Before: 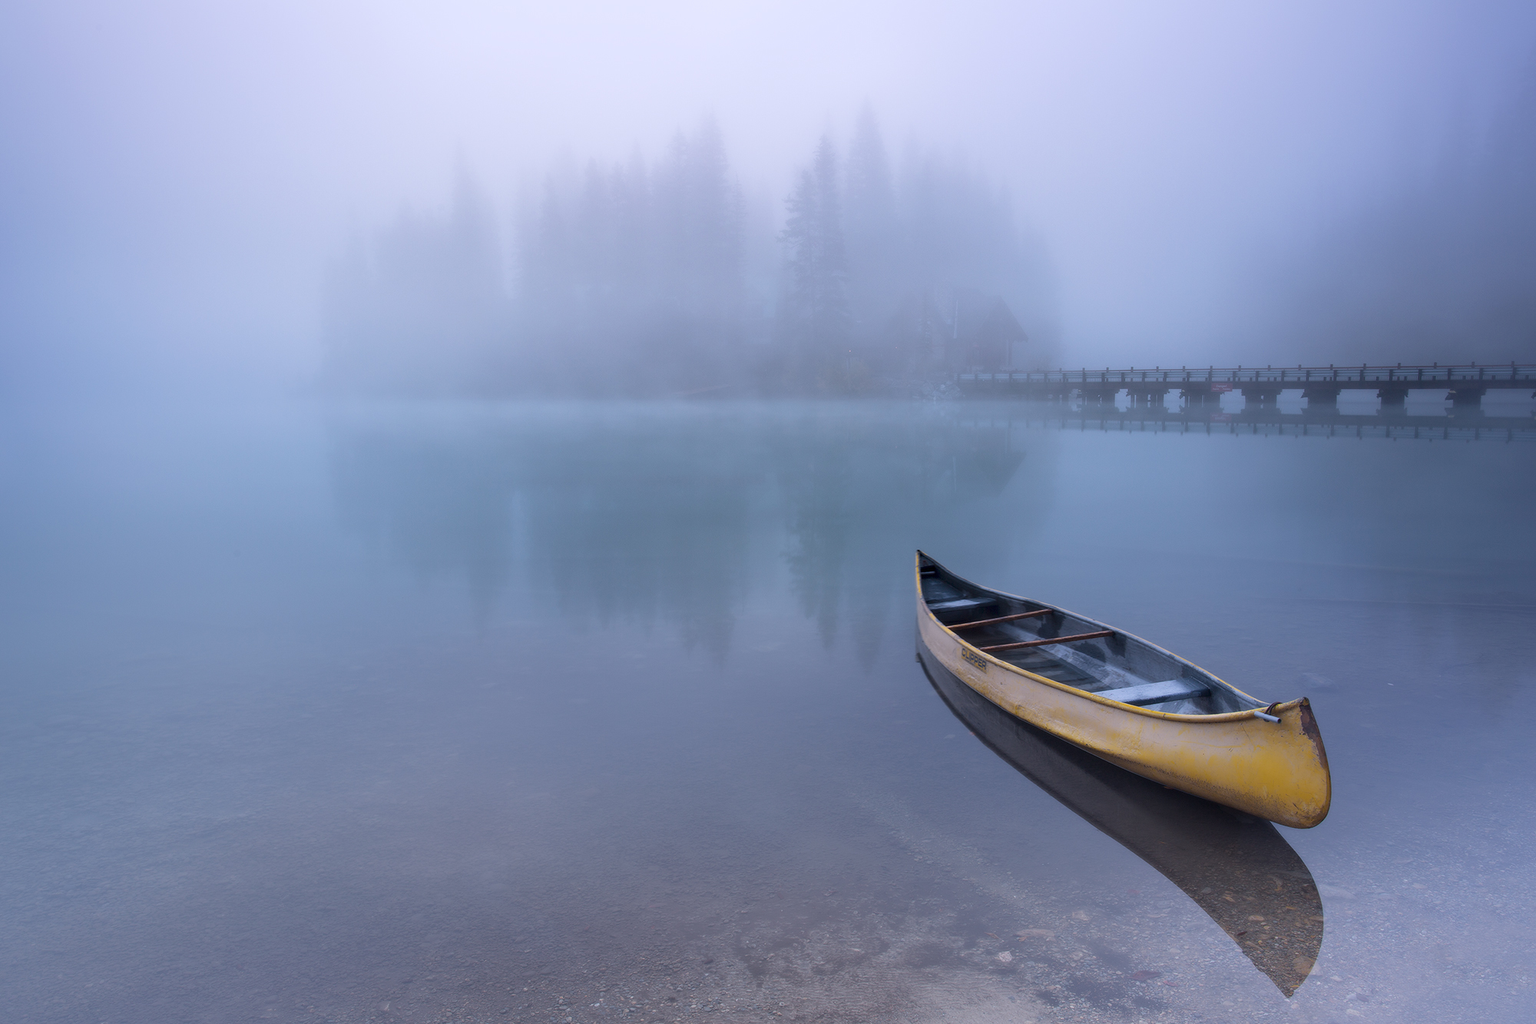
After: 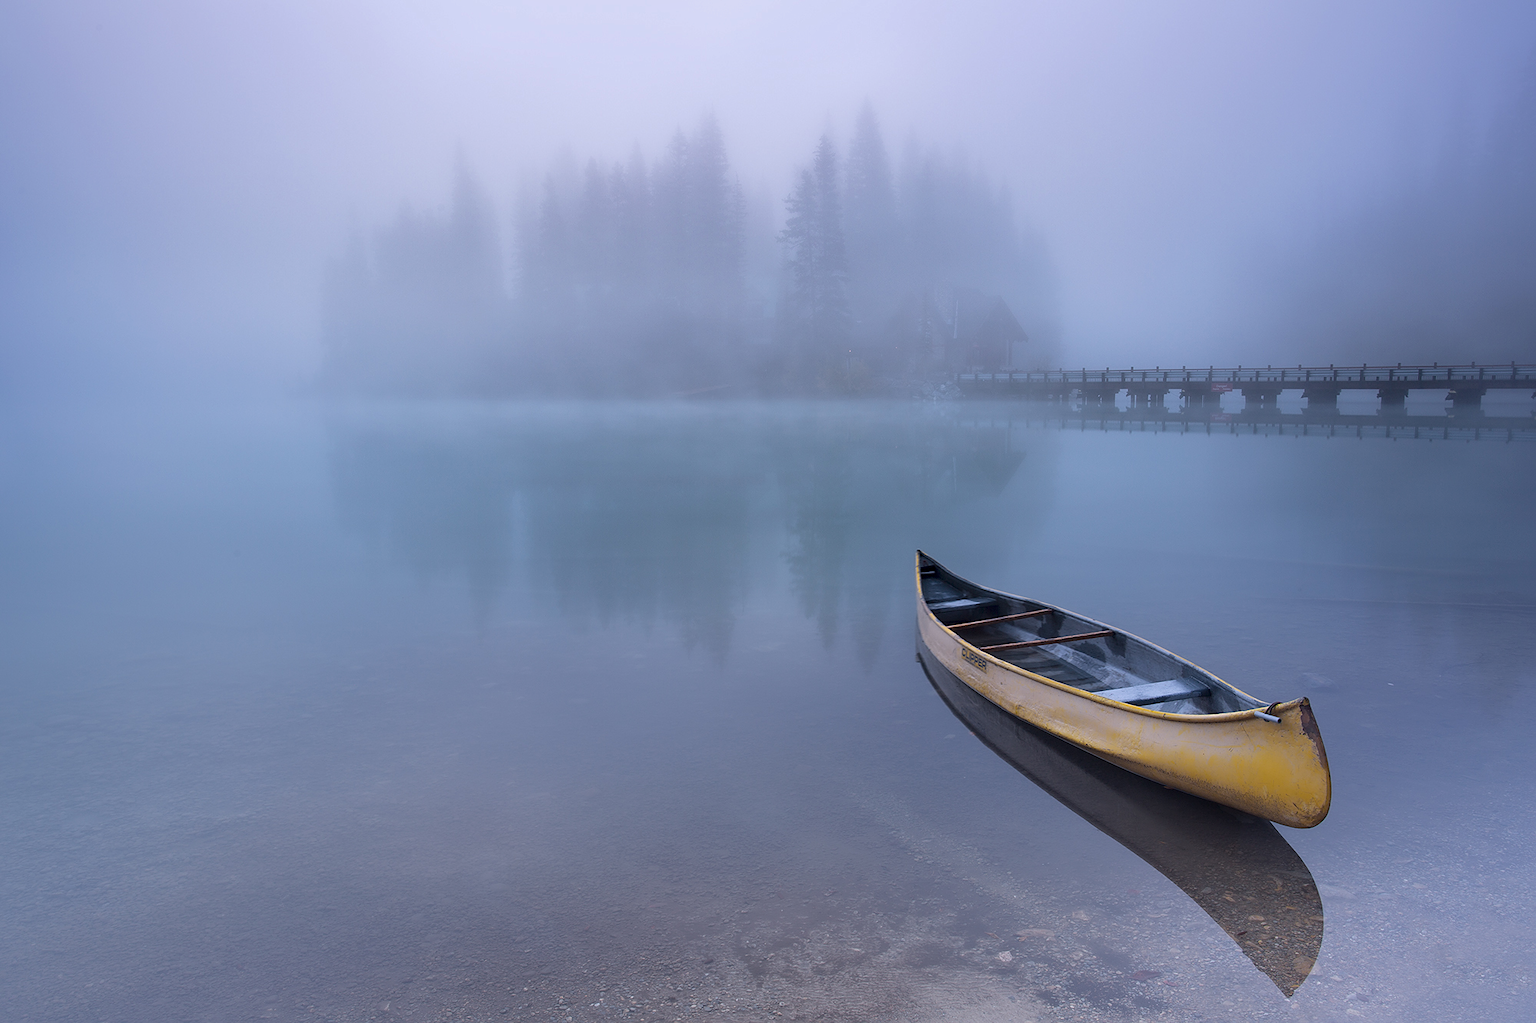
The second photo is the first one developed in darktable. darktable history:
shadows and highlights: radius 133.51, soften with gaussian
sharpen: on, module defaults
